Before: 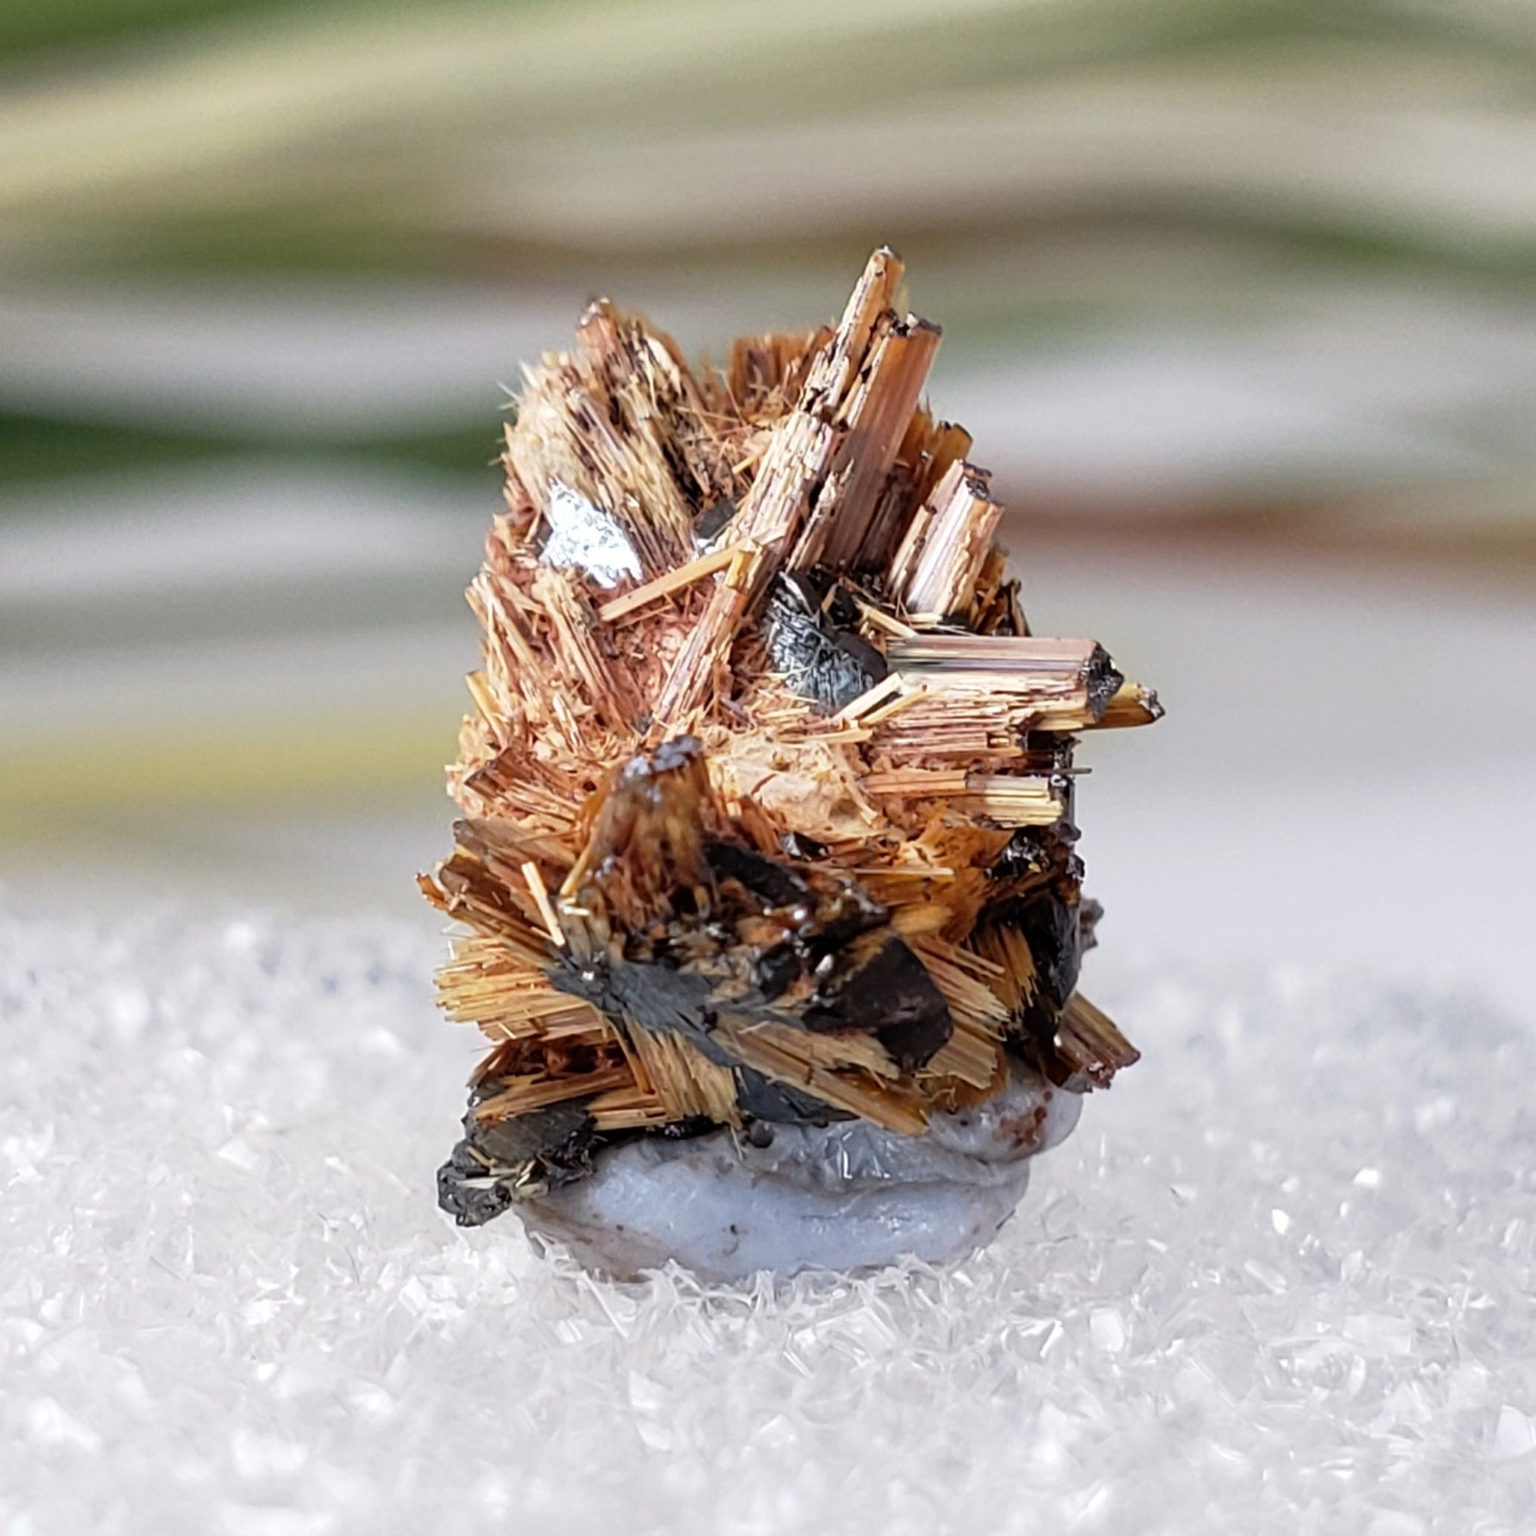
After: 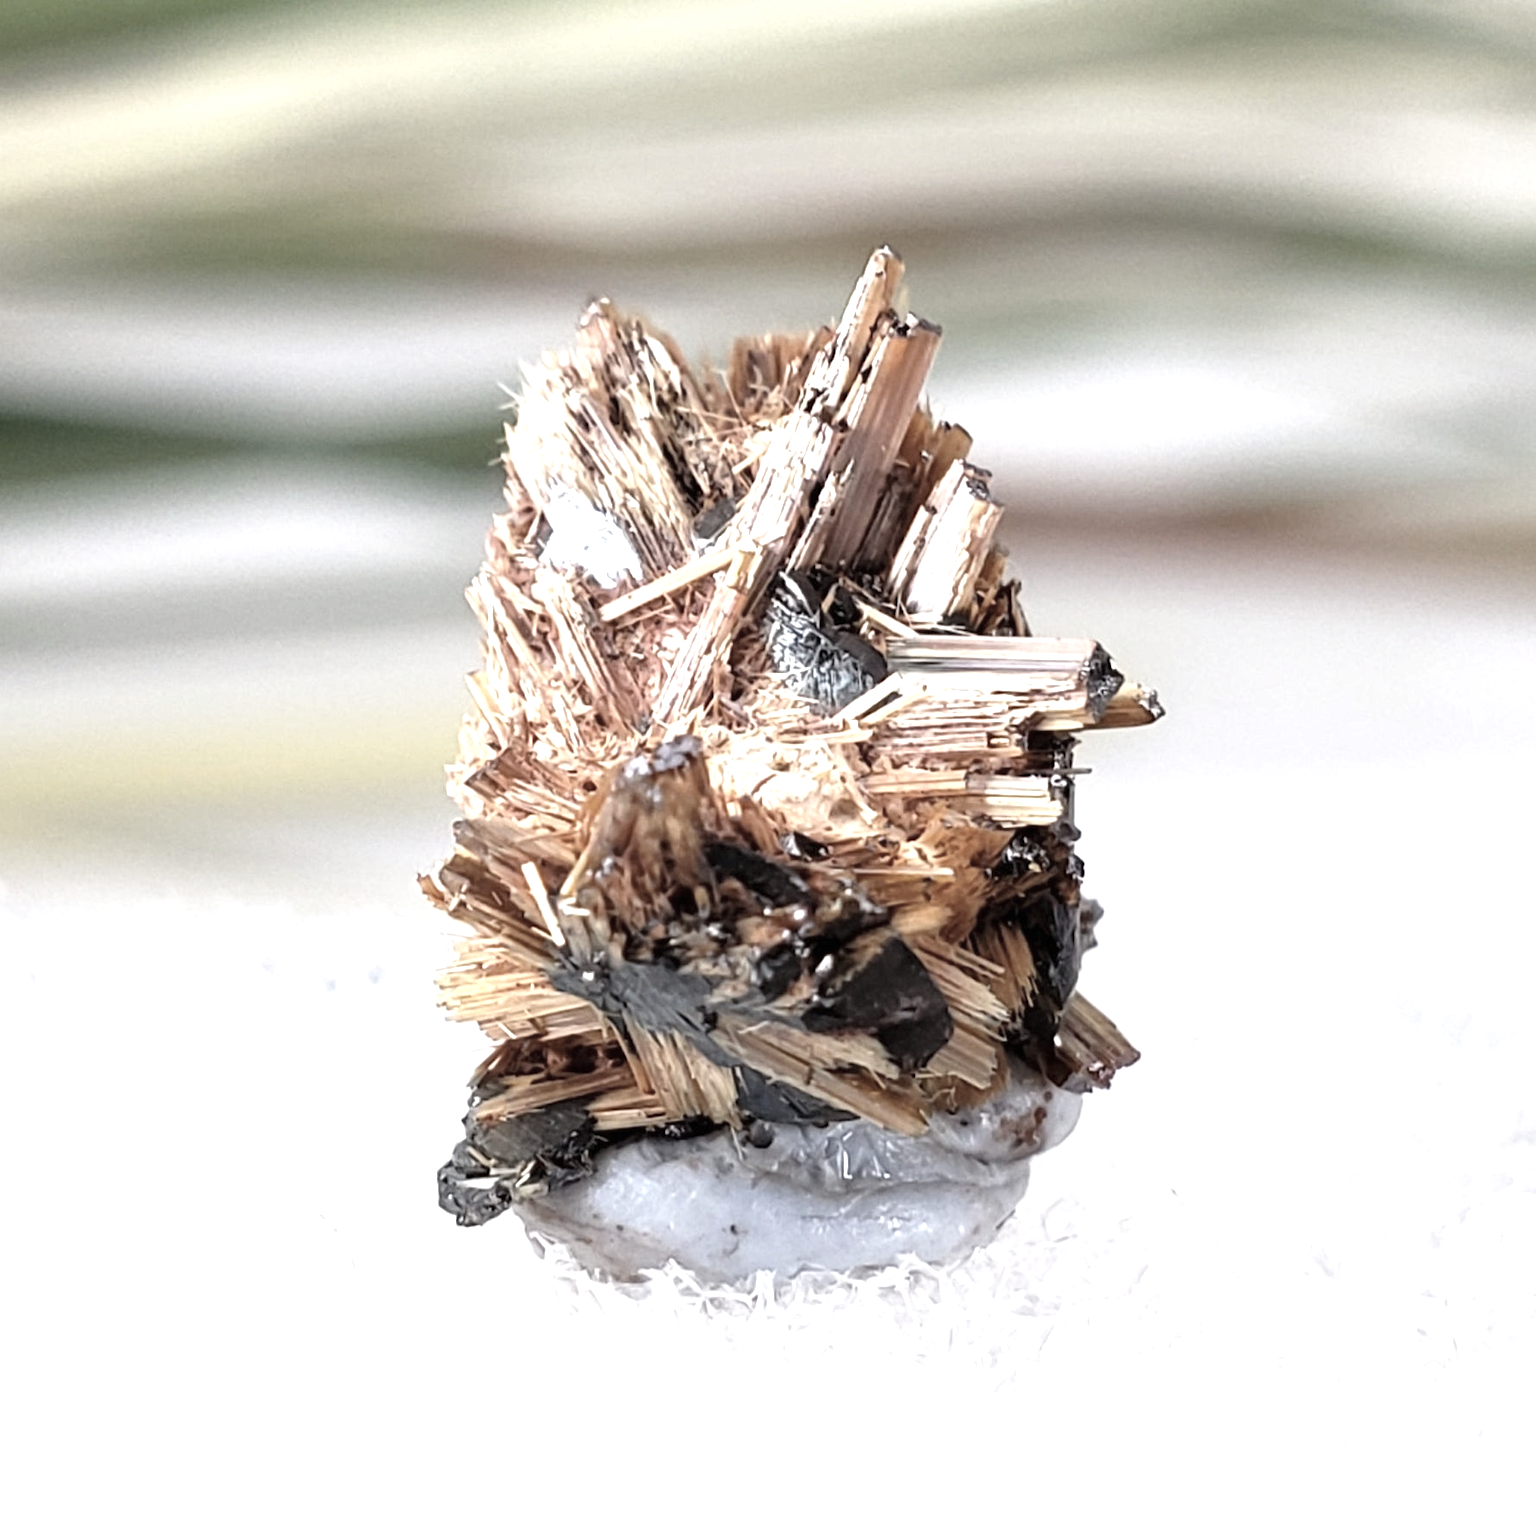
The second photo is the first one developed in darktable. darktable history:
color correction: saturation 0.5
exposure: black level correction 0, exposure 0.877 EV, compensate exposure bias true, compensate highlight preservation false
